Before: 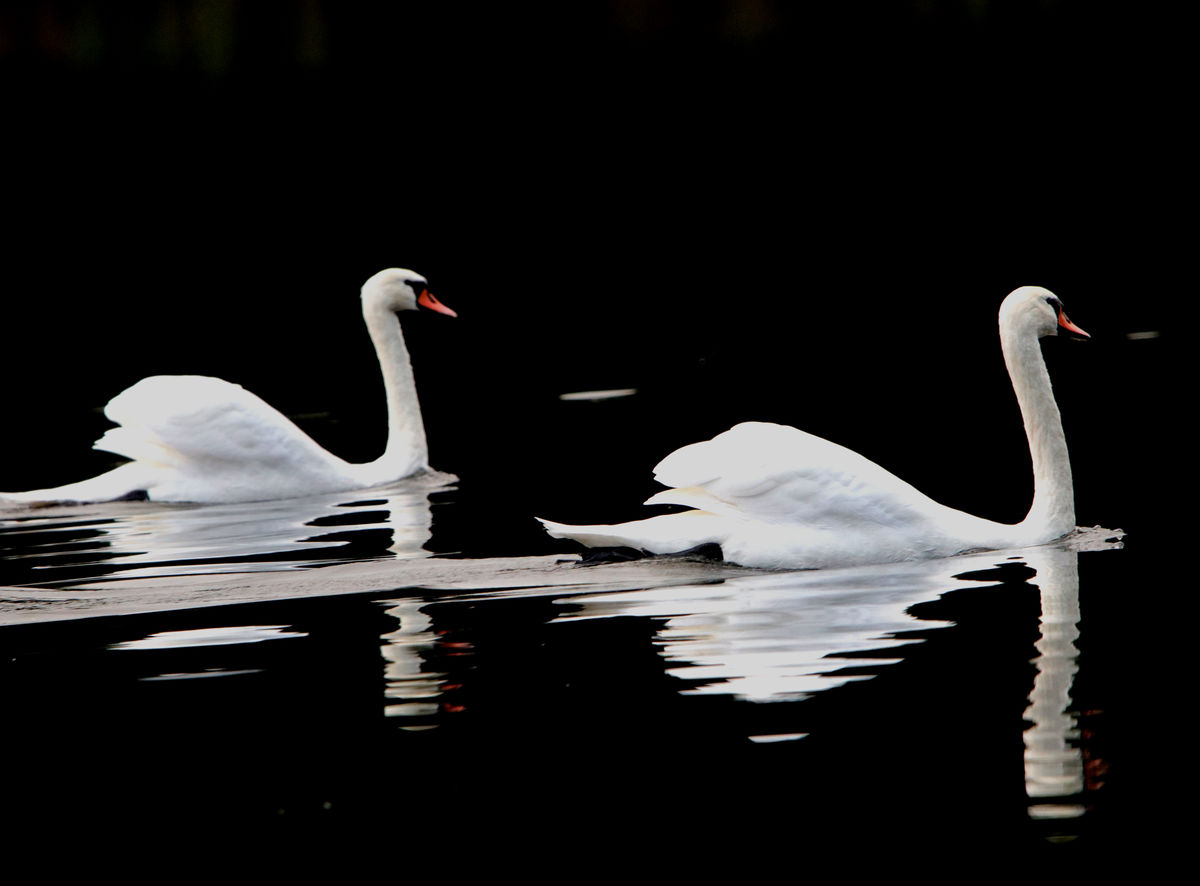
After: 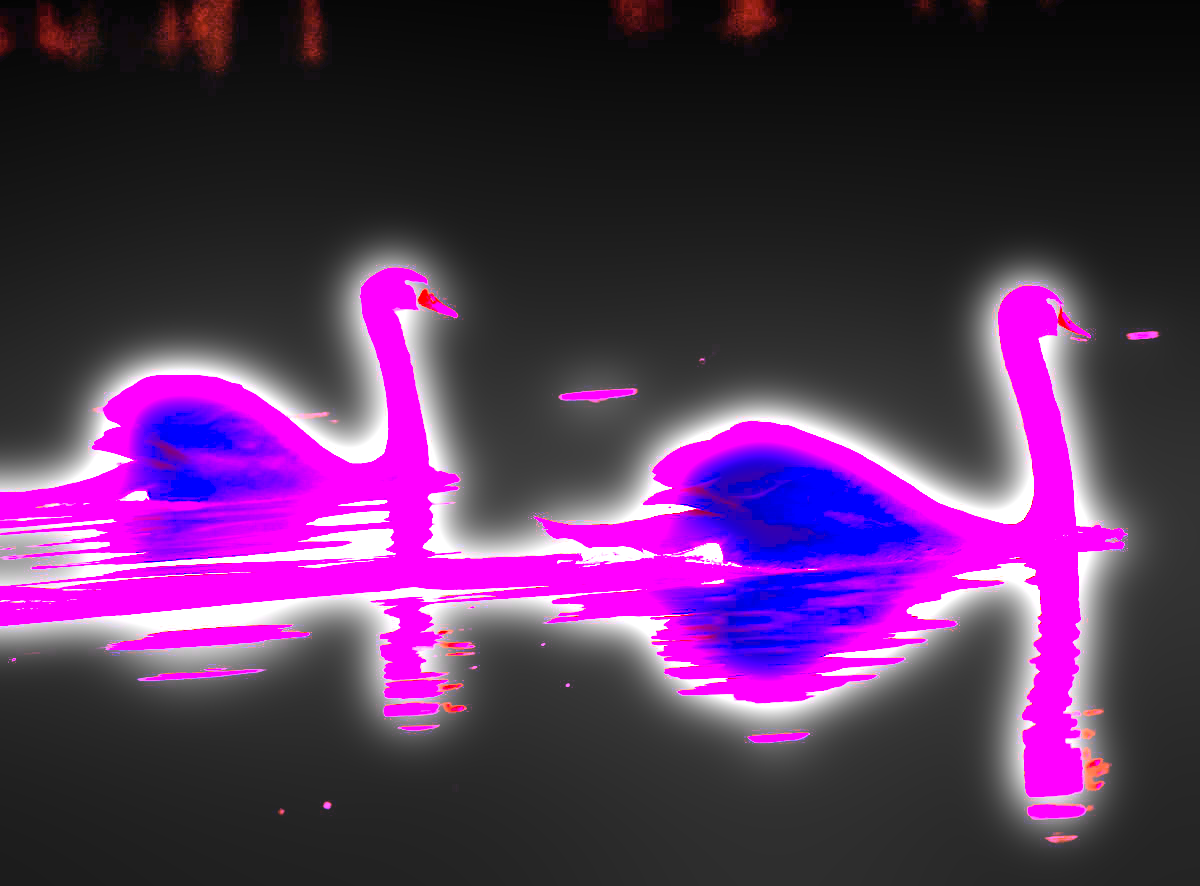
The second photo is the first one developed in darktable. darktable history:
white balance: red 8, blue 8
local contrast: on, module defaults
bloom: size 5%, threshold 95%, strength 15%
